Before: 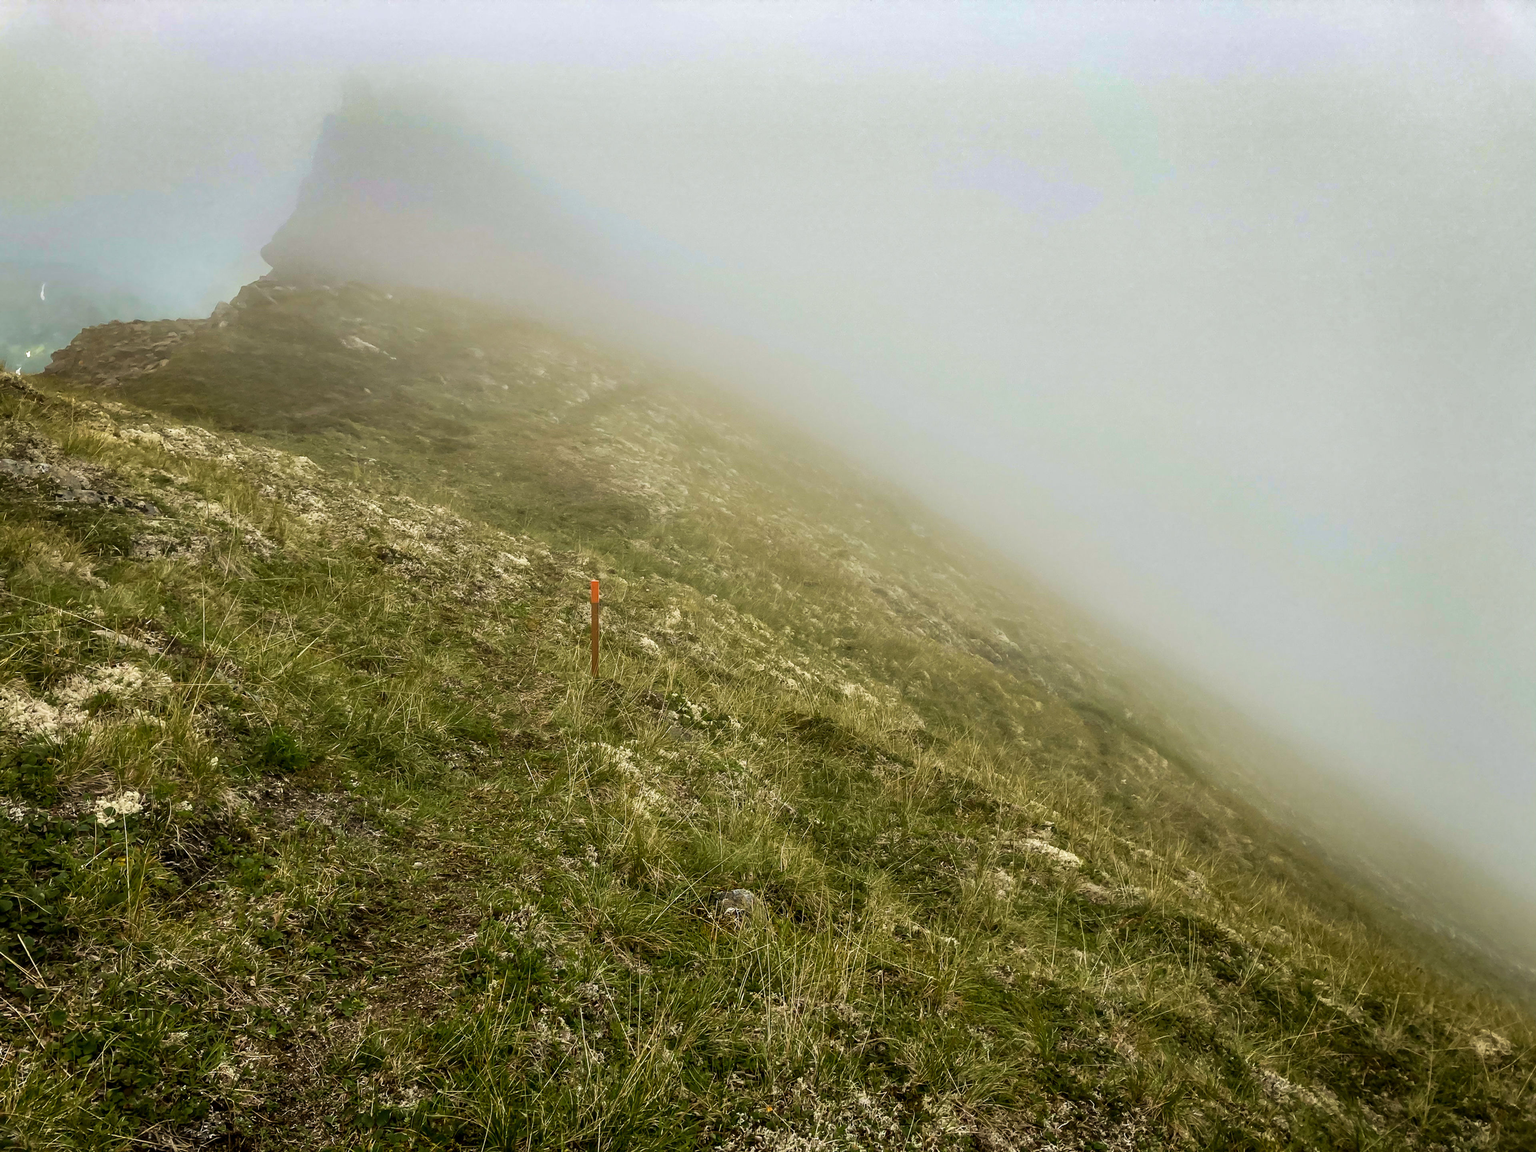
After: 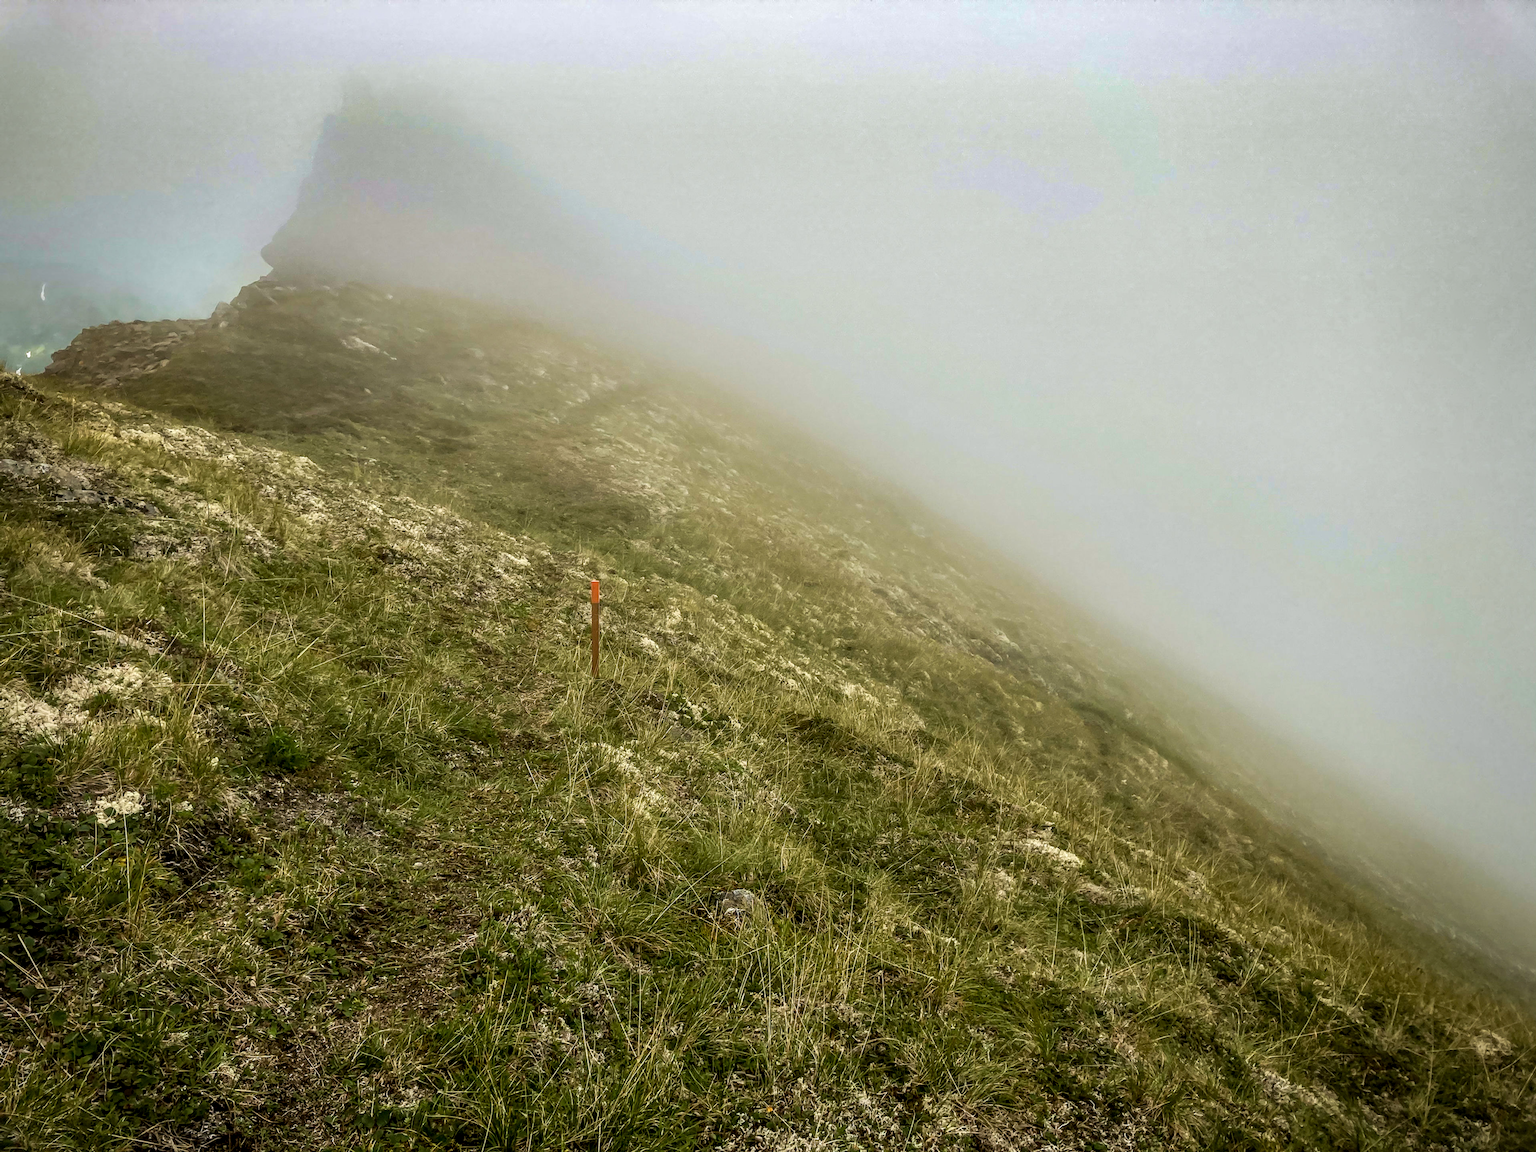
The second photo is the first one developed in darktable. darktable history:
vignetting: brightness -0.373, saturation 0.012, dithering 8-bit output
local contrast: on, module defaults
